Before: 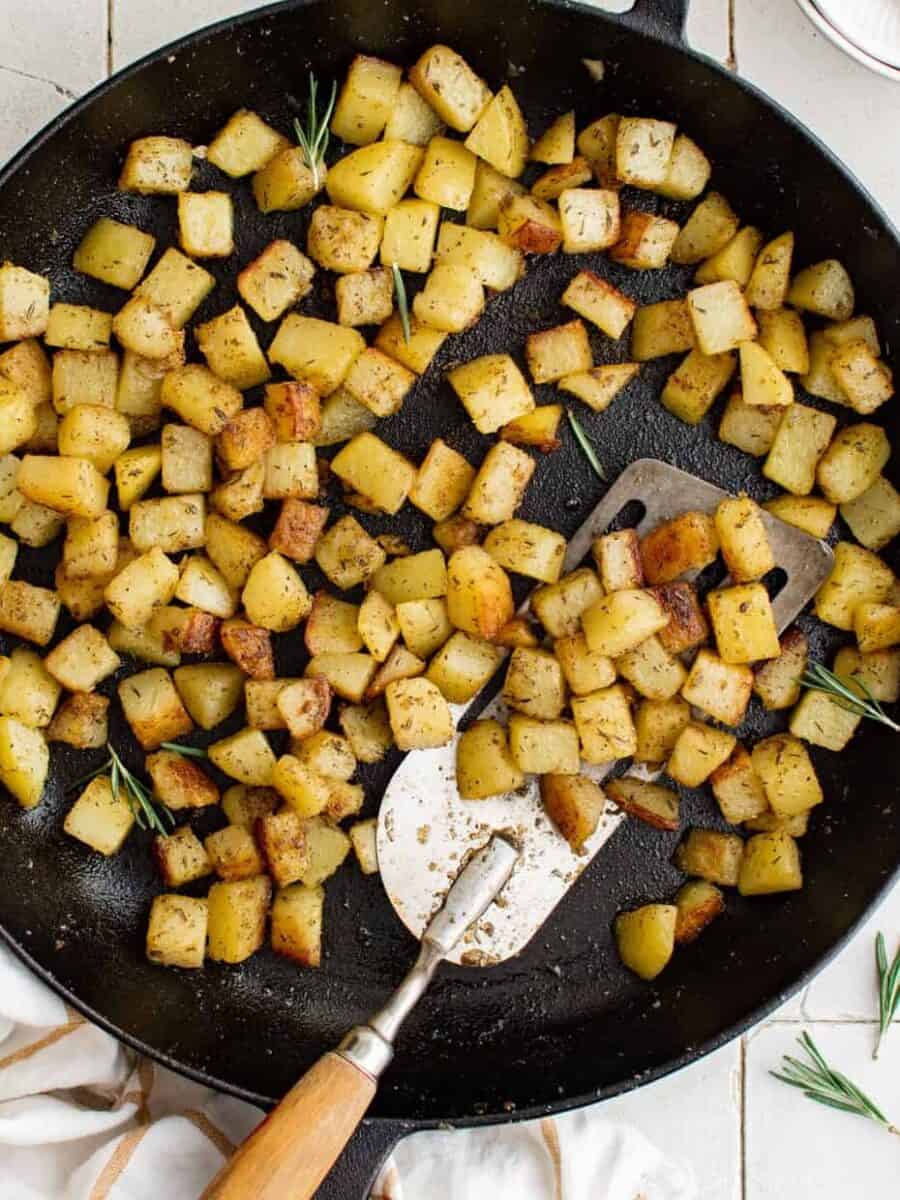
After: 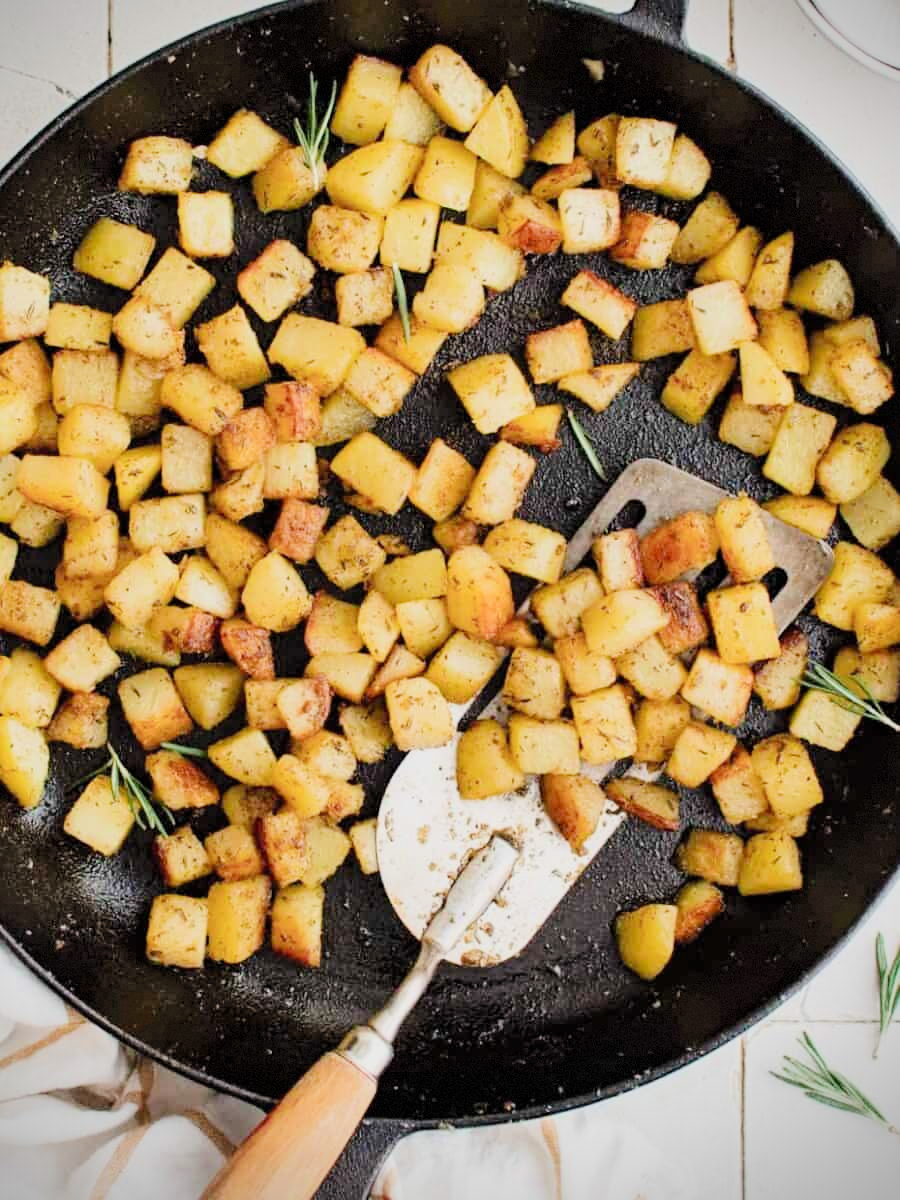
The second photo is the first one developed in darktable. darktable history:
exposure: black level correction 0, exposure 1.105 EV, compensate highlight preservation false
vignetting: fall-off radius 60.94%, center (-0.032, -0.037), dithering 8-bit output
filmic rgb: black relative exposure -7.18 EV, white relative exposure 5.39 EV, hardness 3.02
shadows and highlights: shadows 61.36, white point adjustment 0.416, highlights -33.56, compress 83.98%
